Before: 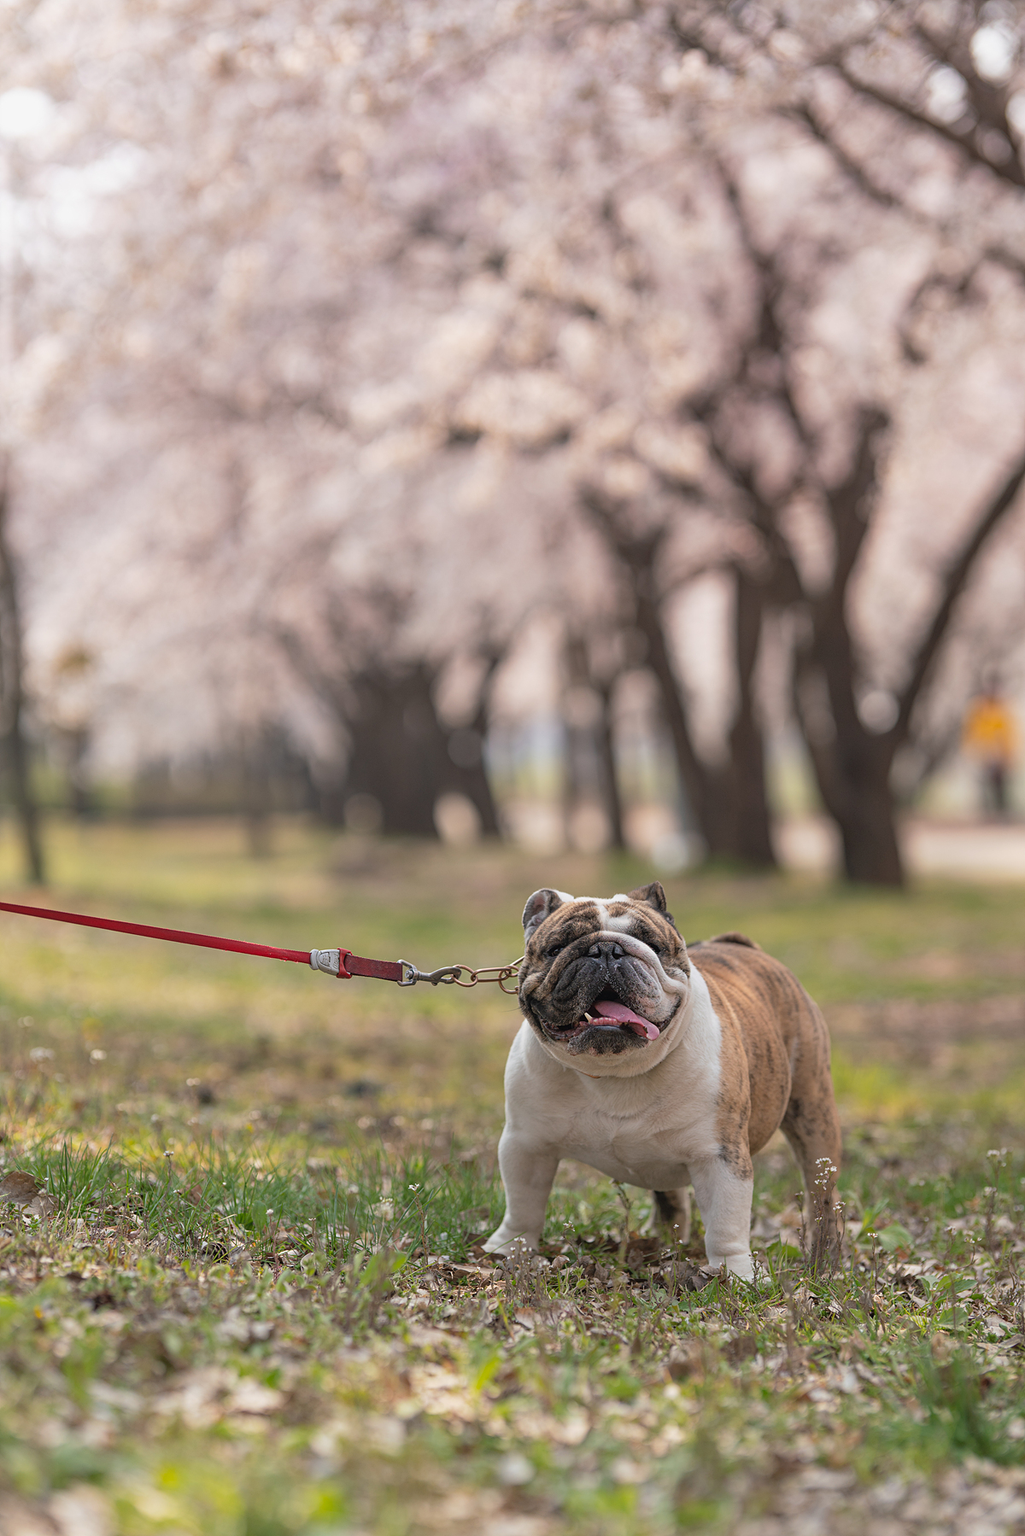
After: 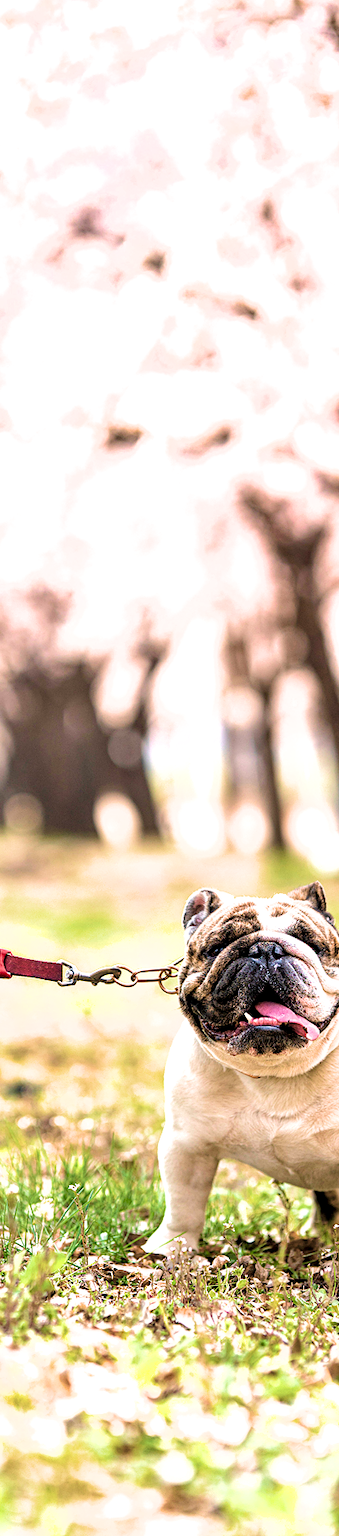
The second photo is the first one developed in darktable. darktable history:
crop: left 33.187%, right 33.641%
color balance rgb: power › hue 74.29°, global offset › luminance -0.509%, perceptual saturation grading › global saturation 10.603%, perceptual brilliance grading › mid-tones 9.103%, perceptual brilliance grading › shadows 15.563%, global vibrance 9.815%
local contrast: highlights 100%, shadows 99%, detail 131%, midtone range 0.2
shadows and highlights: shadows 29.64, highlights -30.49, low approximation 0.01, soften with gaussian
filmic rgb: black relative exposure -8.25 EV, white relative exposure 2.21 EV, hardness 7.14, latitude 86.04%, contrast 1.703, highlights saturation mix -4.07%, shadows ↔ highlights balance -2.05%
velvia: strength 75%
exposure: black level correction 0, exposure 0.889 EV, compensate highlight preservation false
